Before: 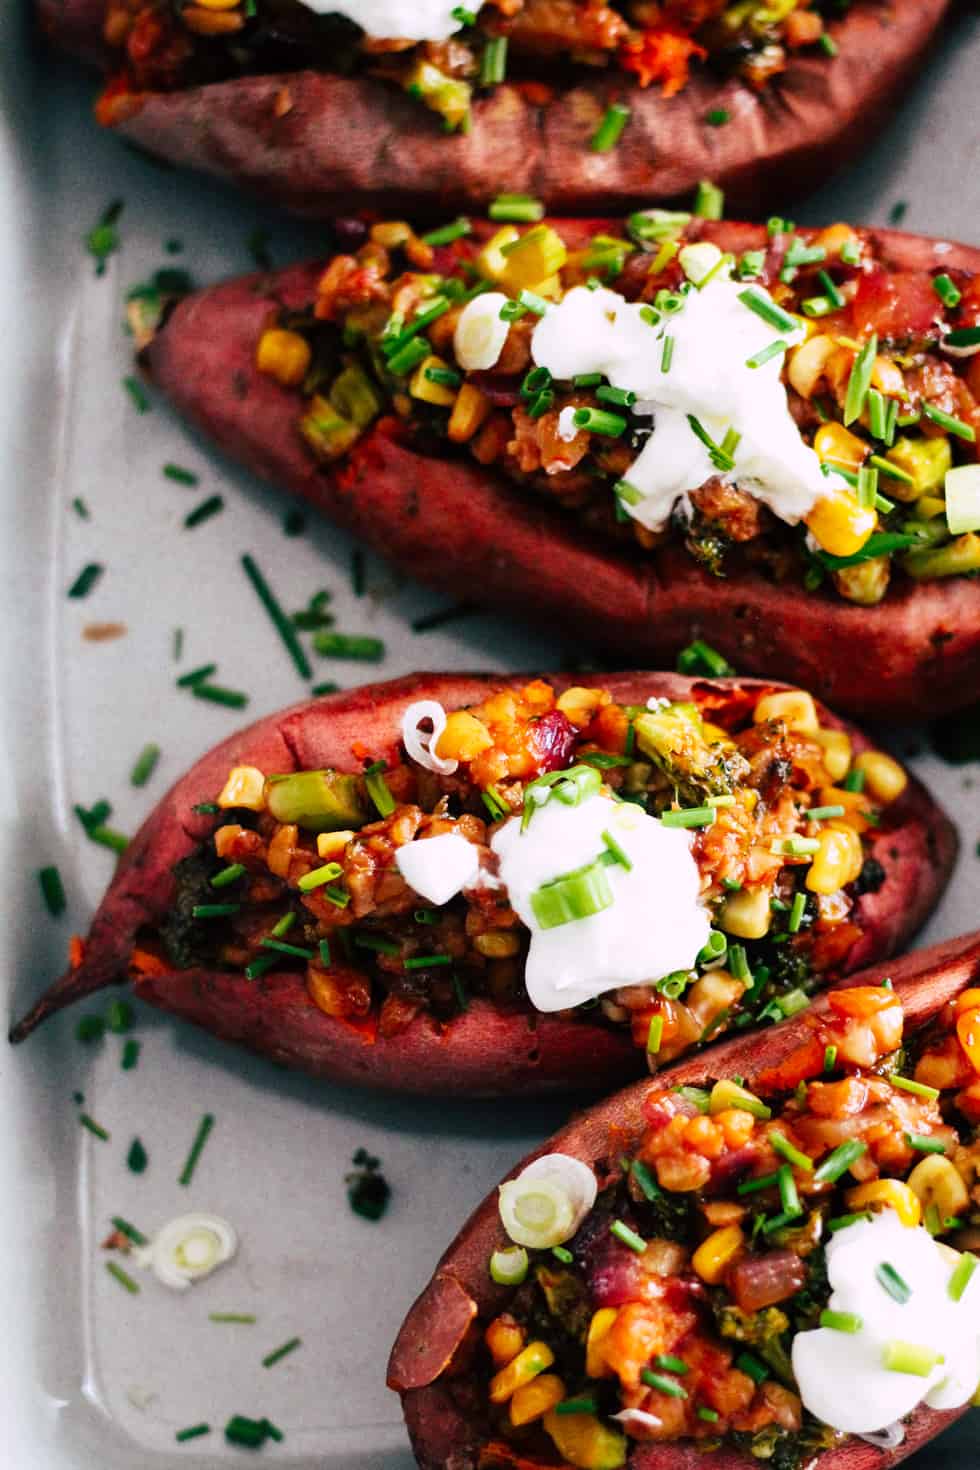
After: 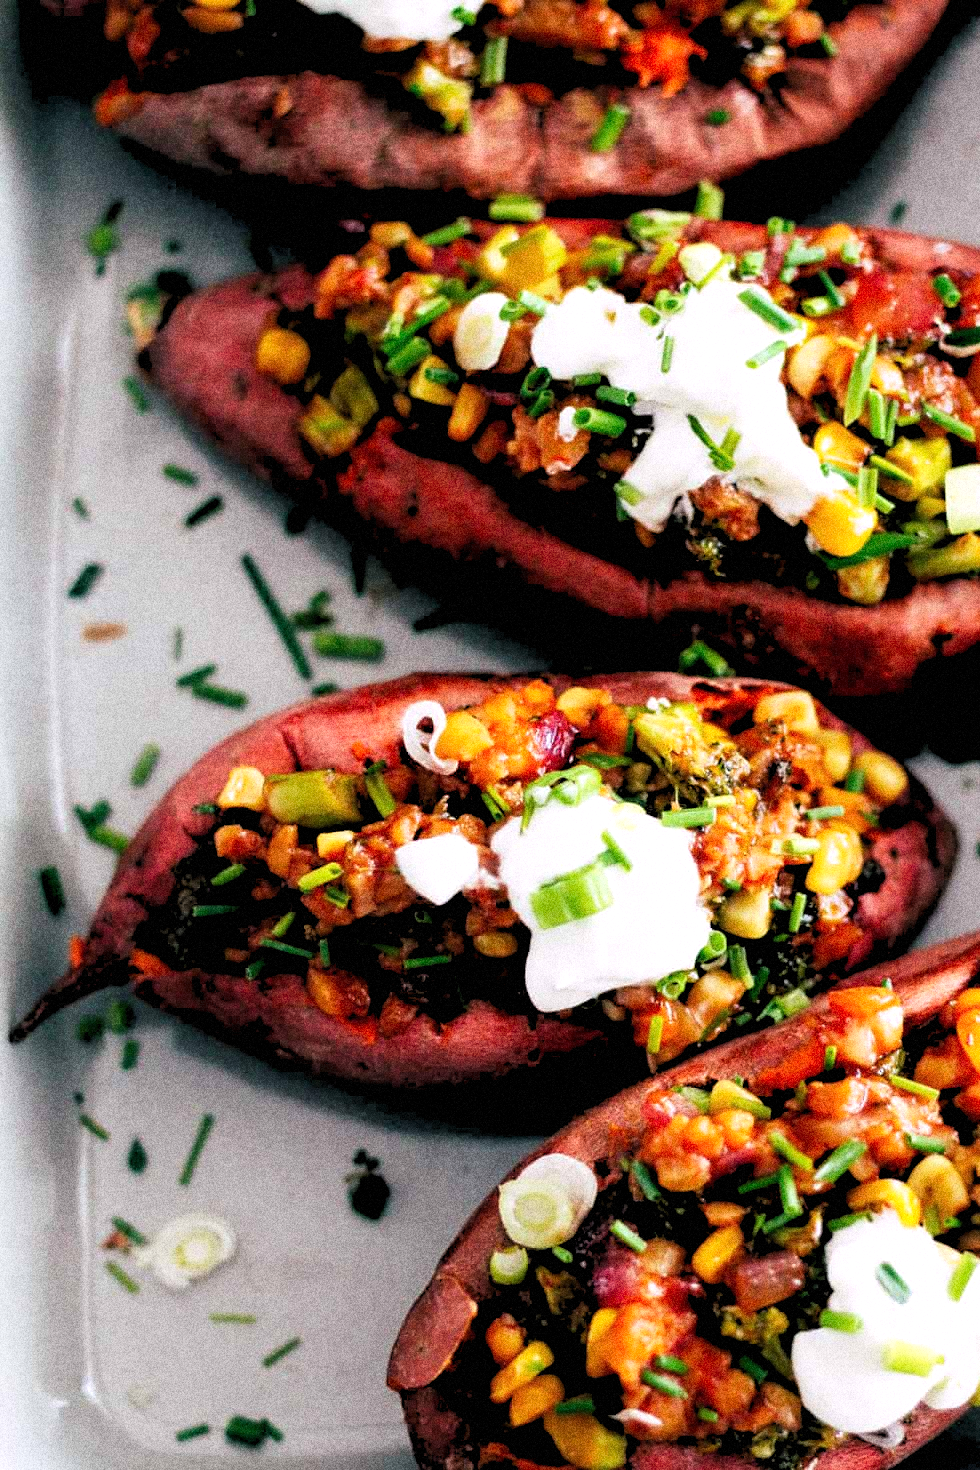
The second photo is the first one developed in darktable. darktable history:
rgb levels: levels [[0.013, 0.434, 0.89], [0, 0.5, 1], [0, 0.5, 1]]
grain: coarseness 14.49 ISO, strength 48.04%, mid-tones bias 35%
